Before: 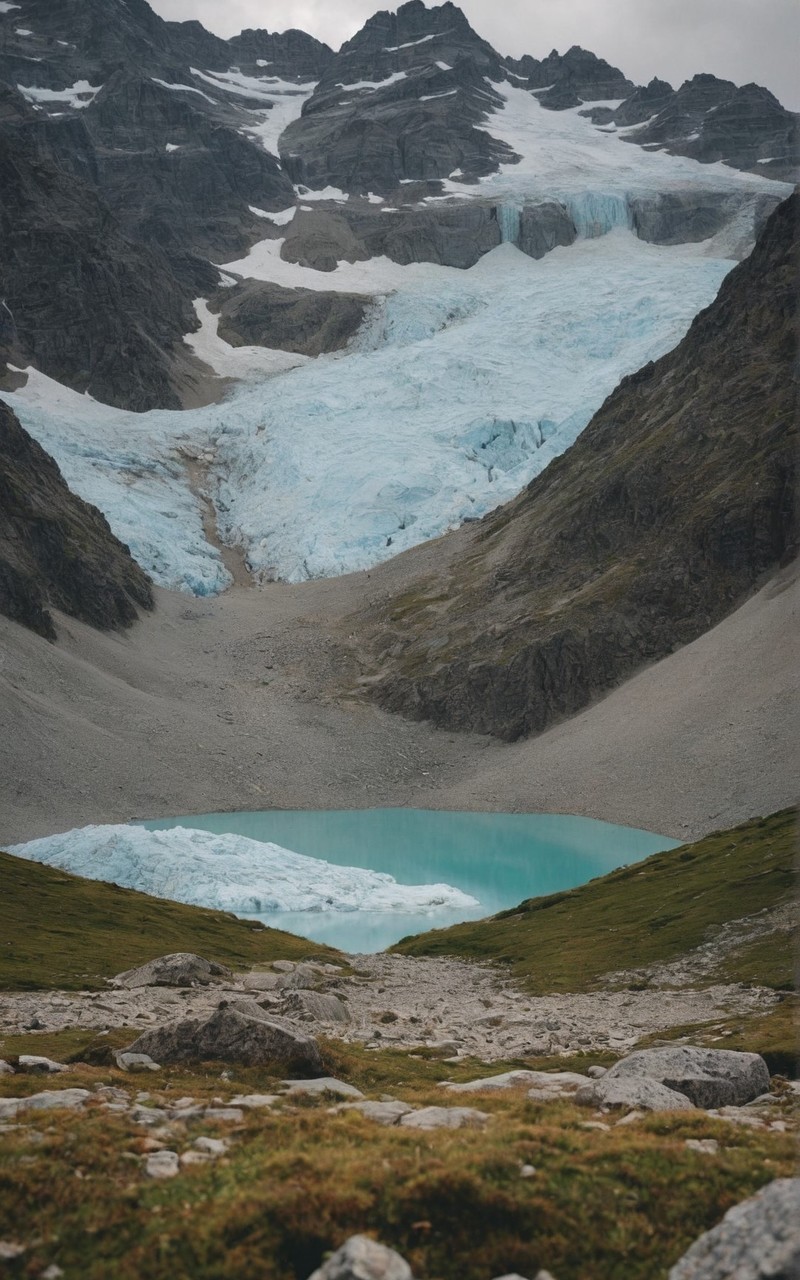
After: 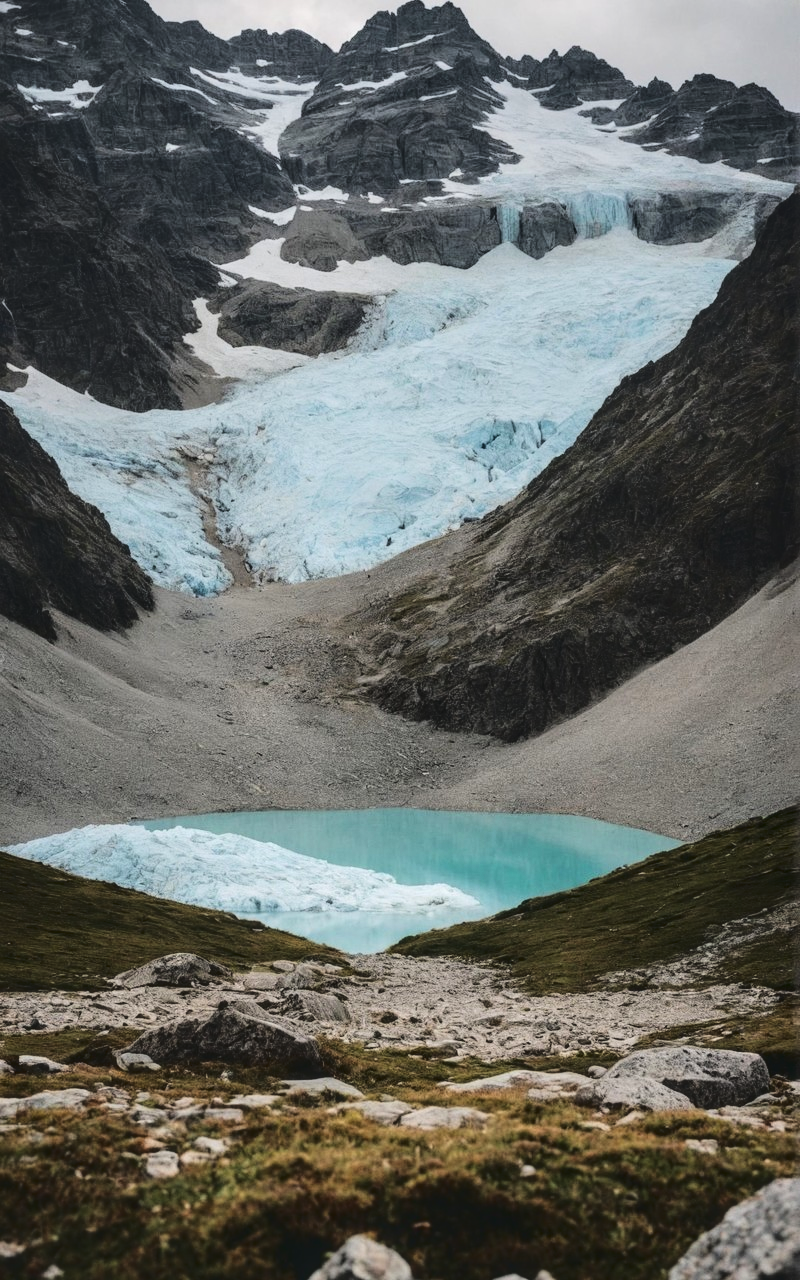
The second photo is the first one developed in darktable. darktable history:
local contrast: detail 130%
tone curve: curves: ch0 [(0, 0) (0.003, 0.084) (0.011, 0.084) (0.025, 0.084) (0.044, 0.084) (0.069, 0.085) (0.1, 0.09) (0.136, 0.1) (0.177, 0.119) (0.224, 0.144) (0.277, 0.205) (0.335, 0.298) (0.399, 0.417) (0.468, 0.525) (0.543, 0.631) (0.623, 0.72) (0.709, 0.8) (0.801, 0.867) (0.898, 0.934) (1, 1)], color space Lab, linked channels, preserve colors none
